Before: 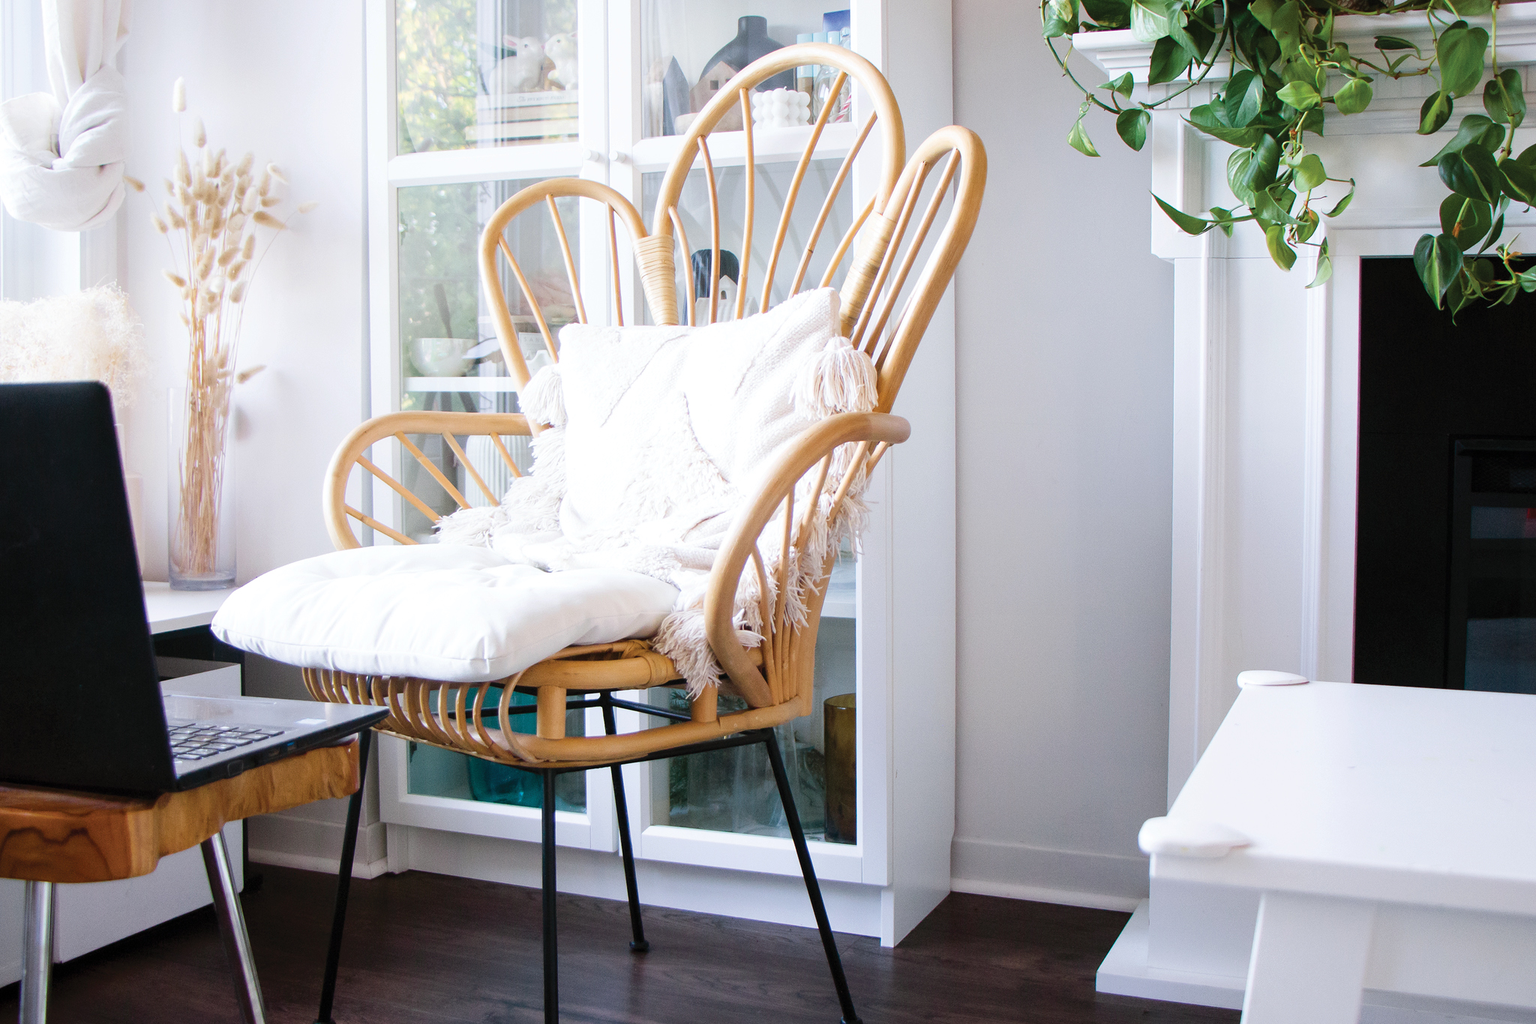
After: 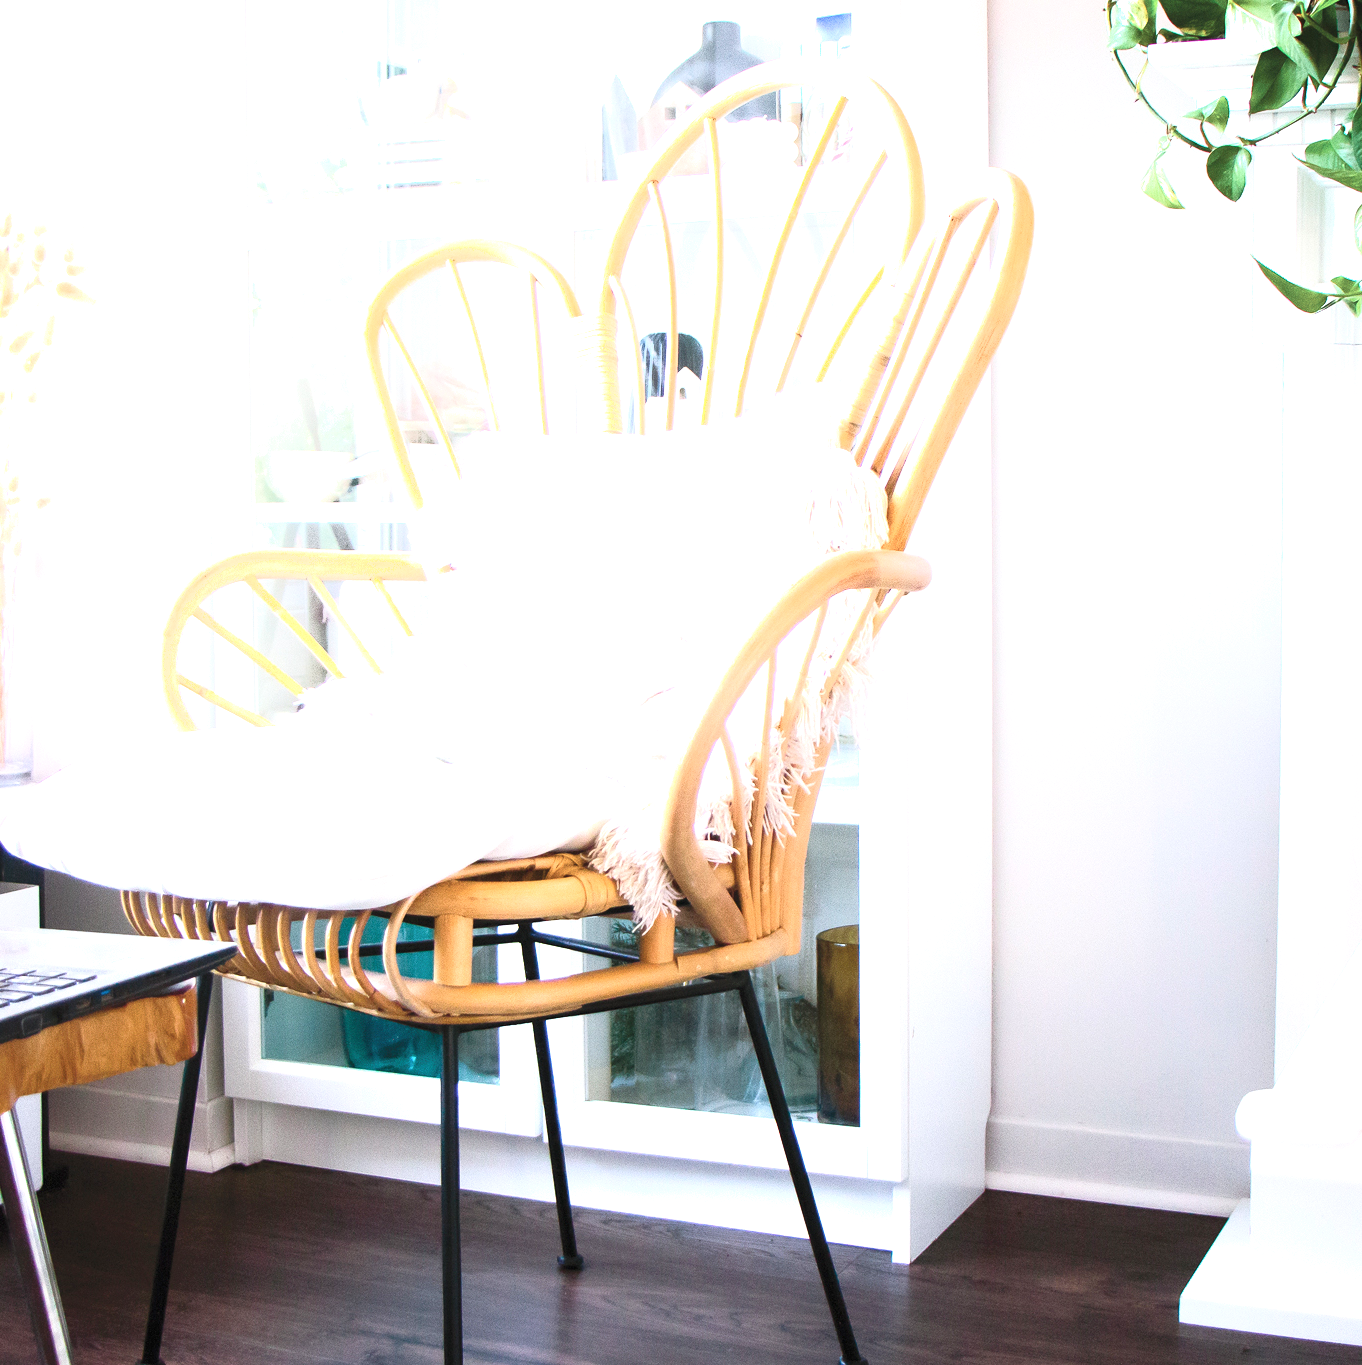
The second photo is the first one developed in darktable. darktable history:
exposure: black level correction 0, exposure 1.104 EV, compensate highlight preservation false
crop and rotate: left 13.805%, right 19.649%
shadows and highlights: shadows 0.042, highlights 41.06
